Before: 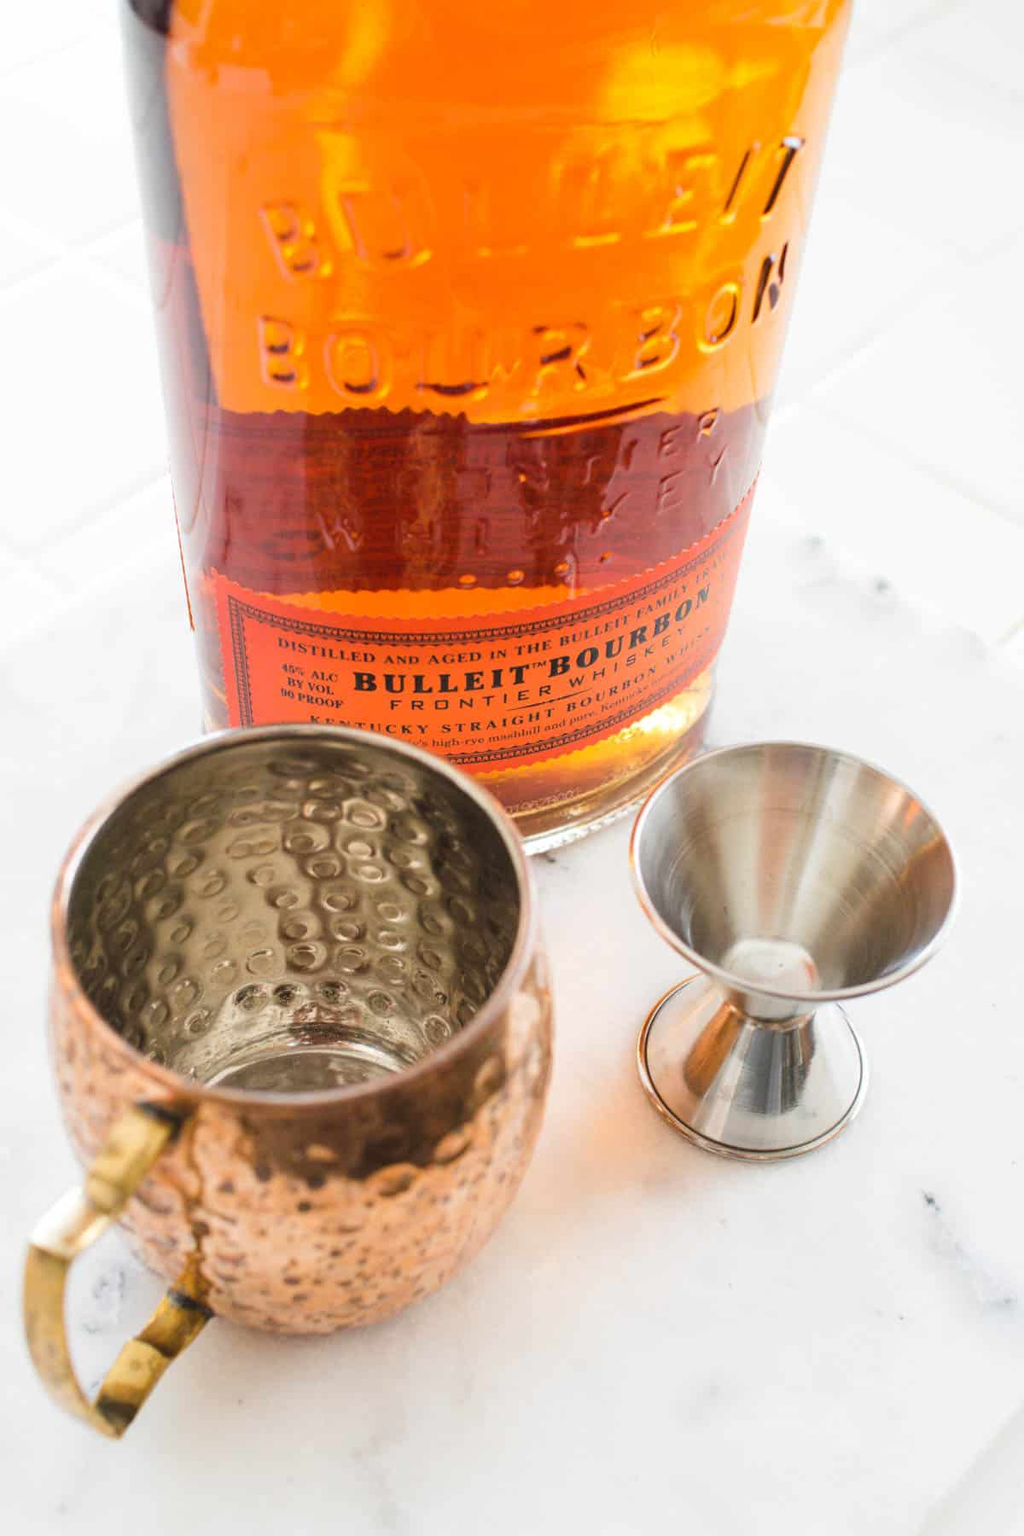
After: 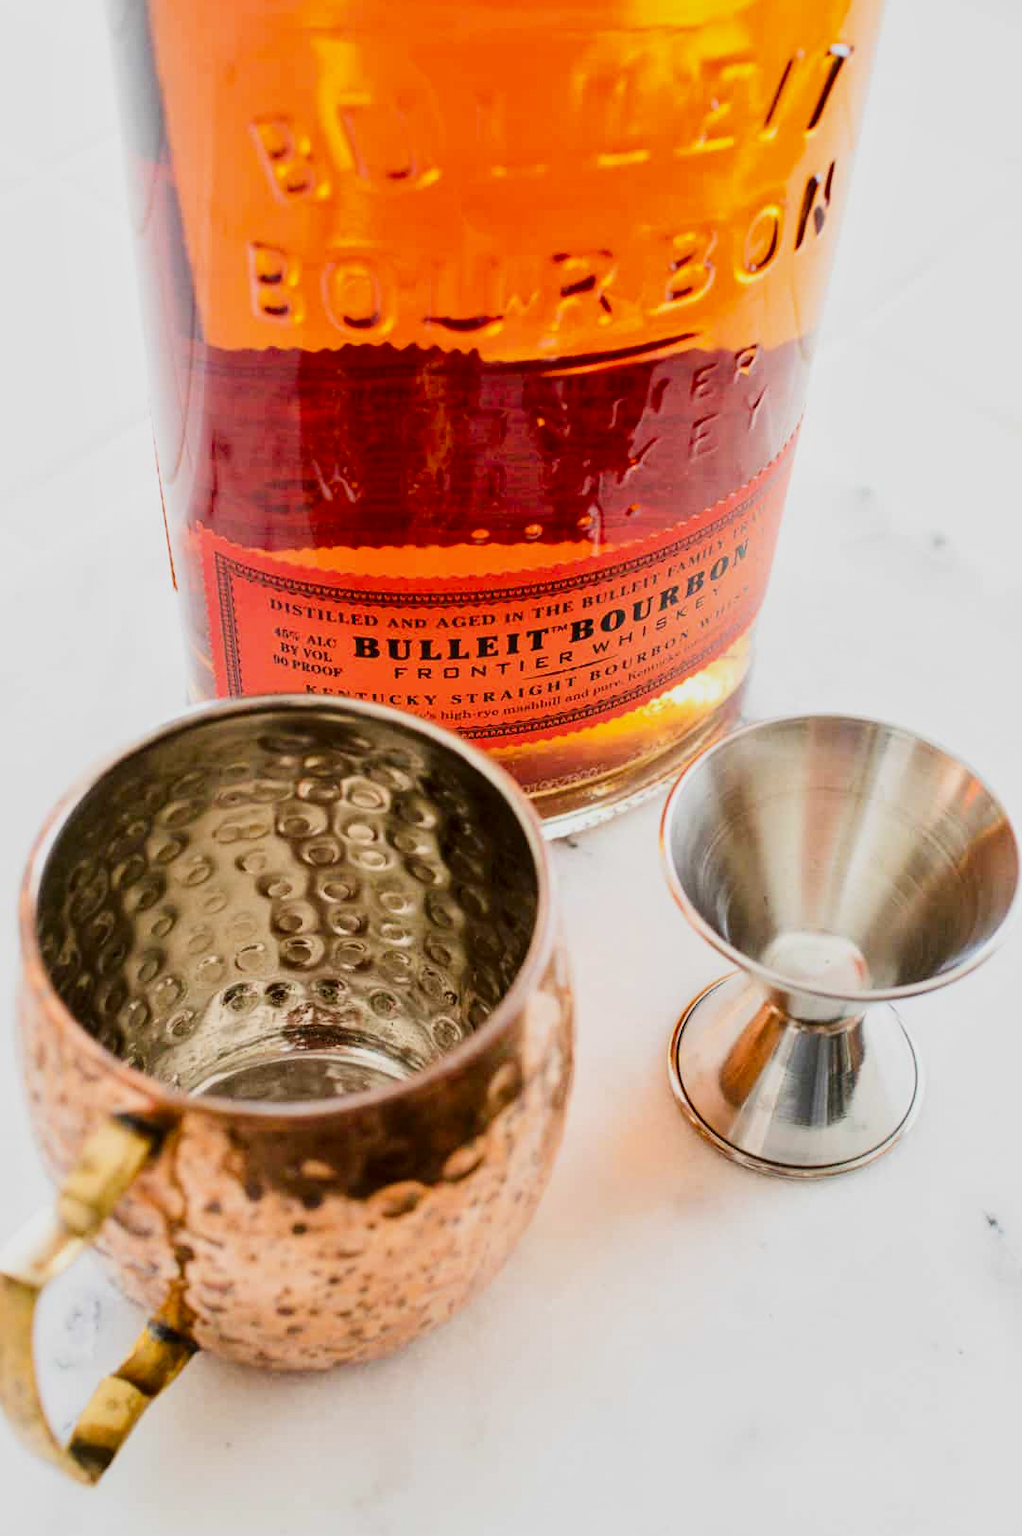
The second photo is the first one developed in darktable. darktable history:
crop: left 3.402%, top 6.371%, right 6.37%, bottom 3.318%
local contrast: mode bilateral grid, contrast 20, coarseness 50, detail 119%, midtone range 0.2
exposure: exposure 0.201 EV, compensate highlight preservation false
contrast brightness saturation: contrast 0.19, brightness -0.114, saturation 0.214
filmic rgb: black relative exposure -7.65 EV, white relative exposure 4.56 EV, hardness 3.61
